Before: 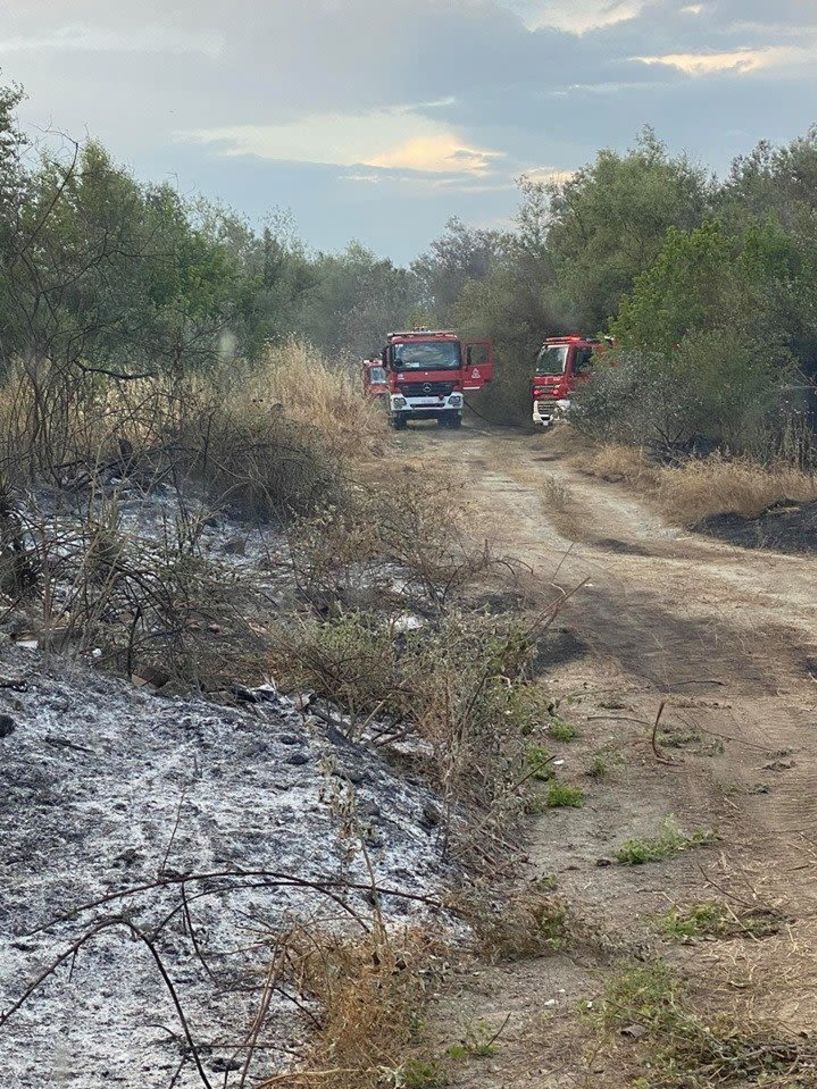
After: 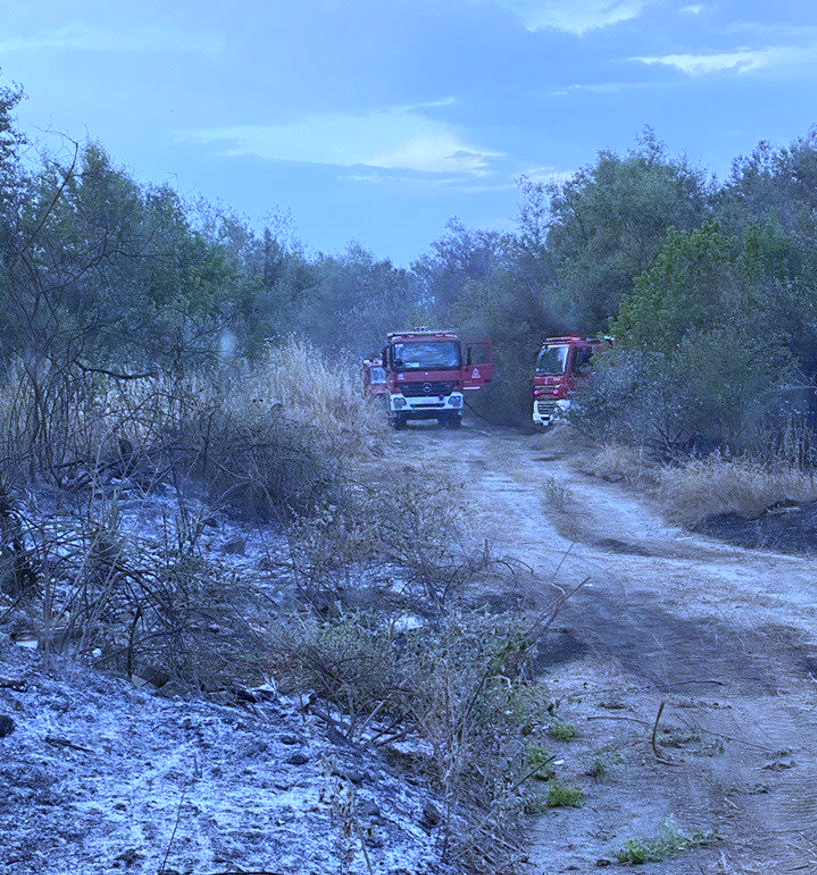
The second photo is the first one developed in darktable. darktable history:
white balance: red 0.766, blue 1.537
crop: bottom 19.644%
